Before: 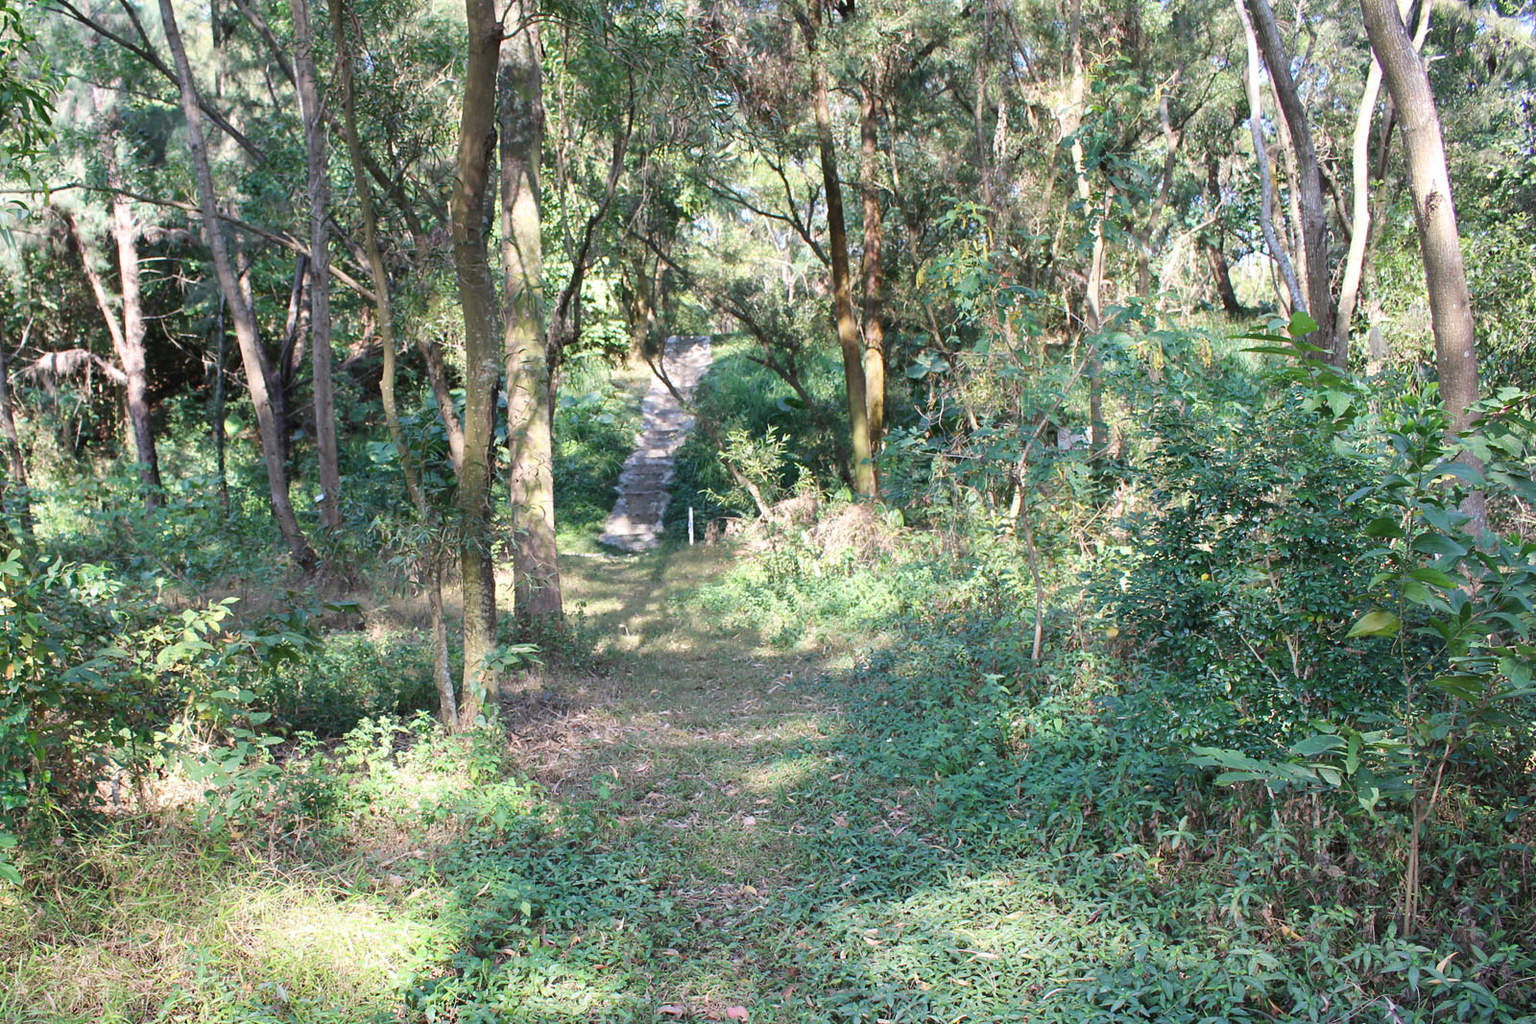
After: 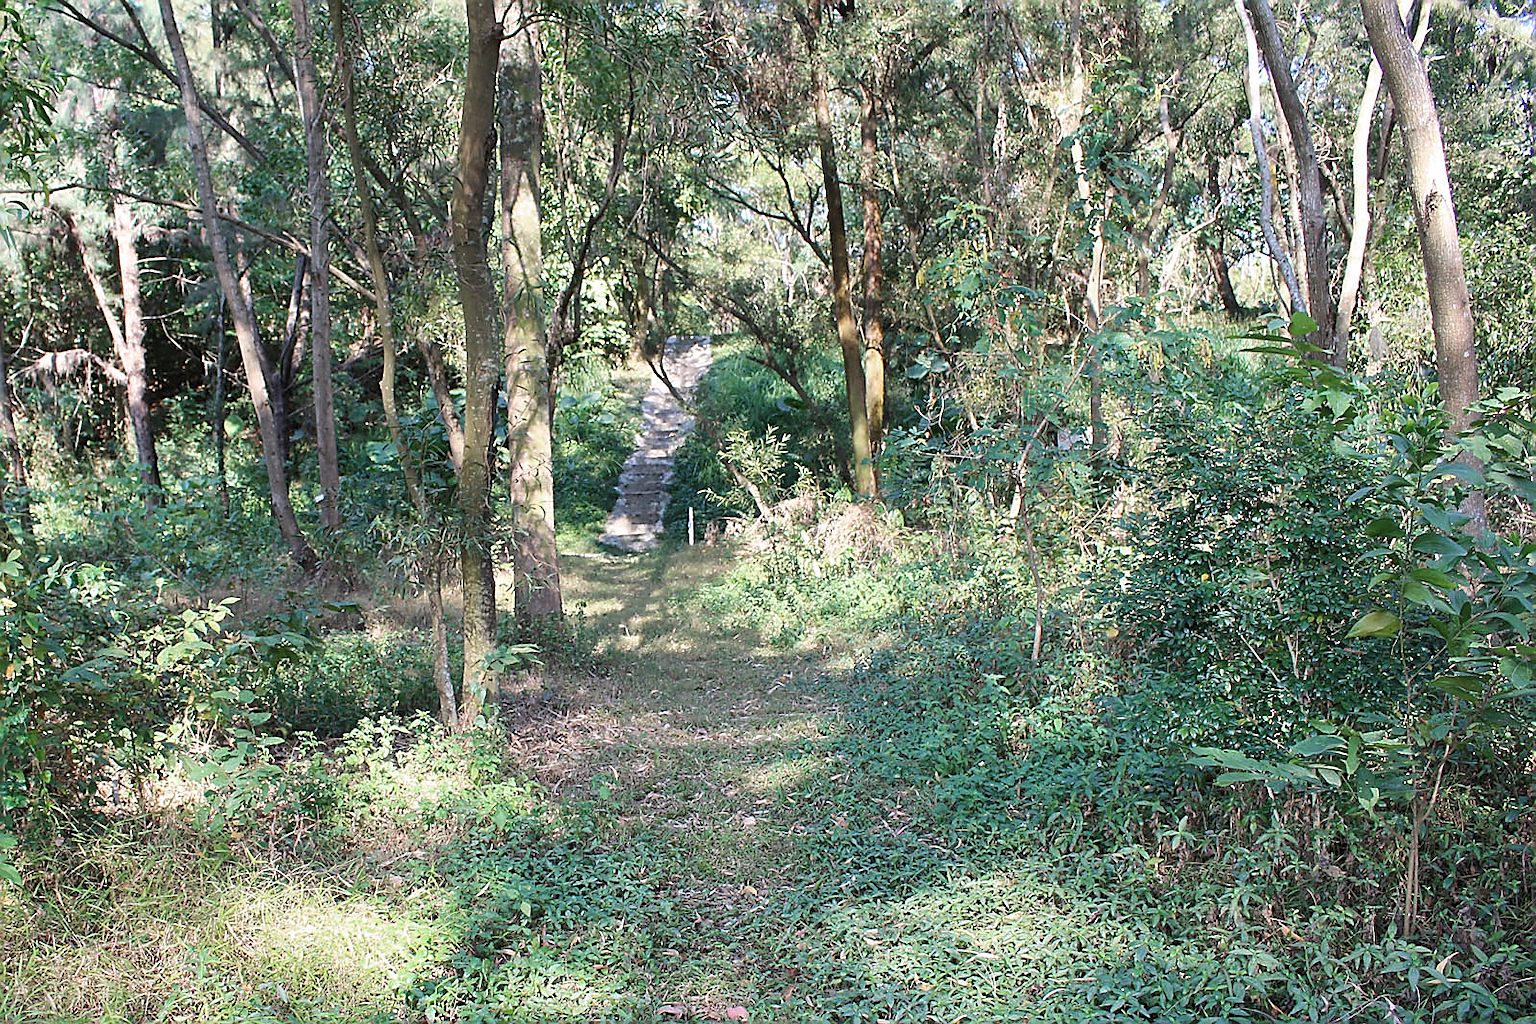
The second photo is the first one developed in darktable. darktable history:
color zones: curves: ch0 [(0, 0.5) (0.143, 0.5) (0.286, 0.456) (0.429, 0.5) (0.571, 0.5) (0.714, 0.5) (0.857, 0.5) (1, 0.5)]; ch1 [(0, 0.5) (0.143, 0.5) (0.286, 0.422) (0.429, 0.5) (0.571, 0.5) (0.714, 0.5) (0.857, 0.5) (1, 0.5)]
sharpen: radius 1.42, amount 1.252, threshold 0.82
